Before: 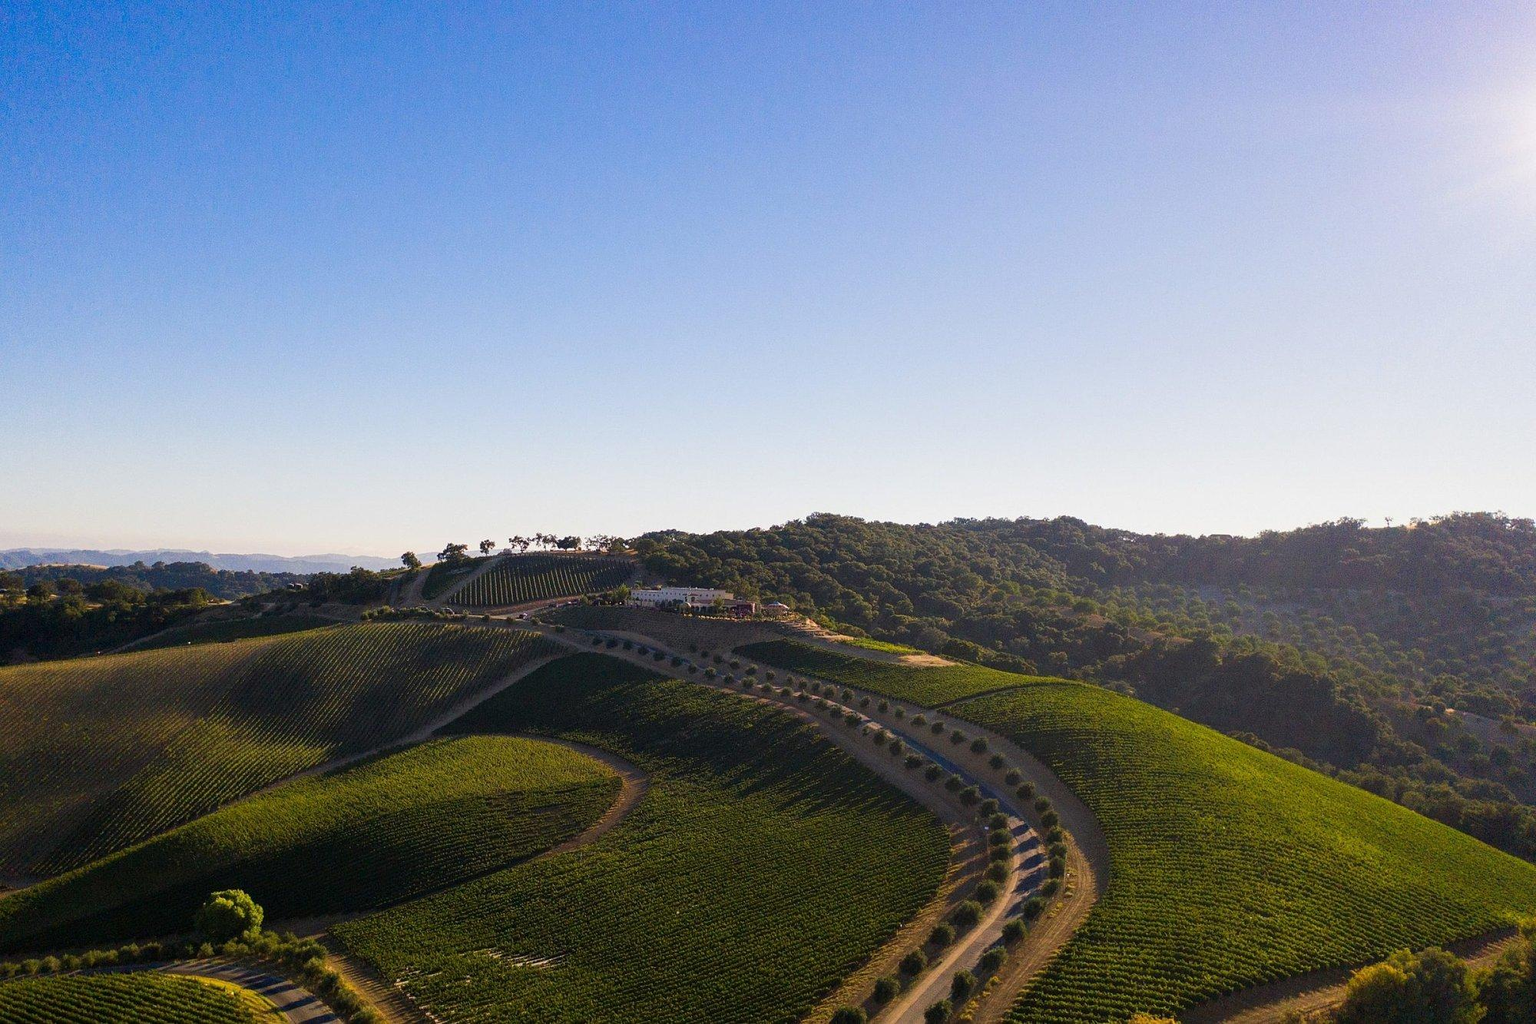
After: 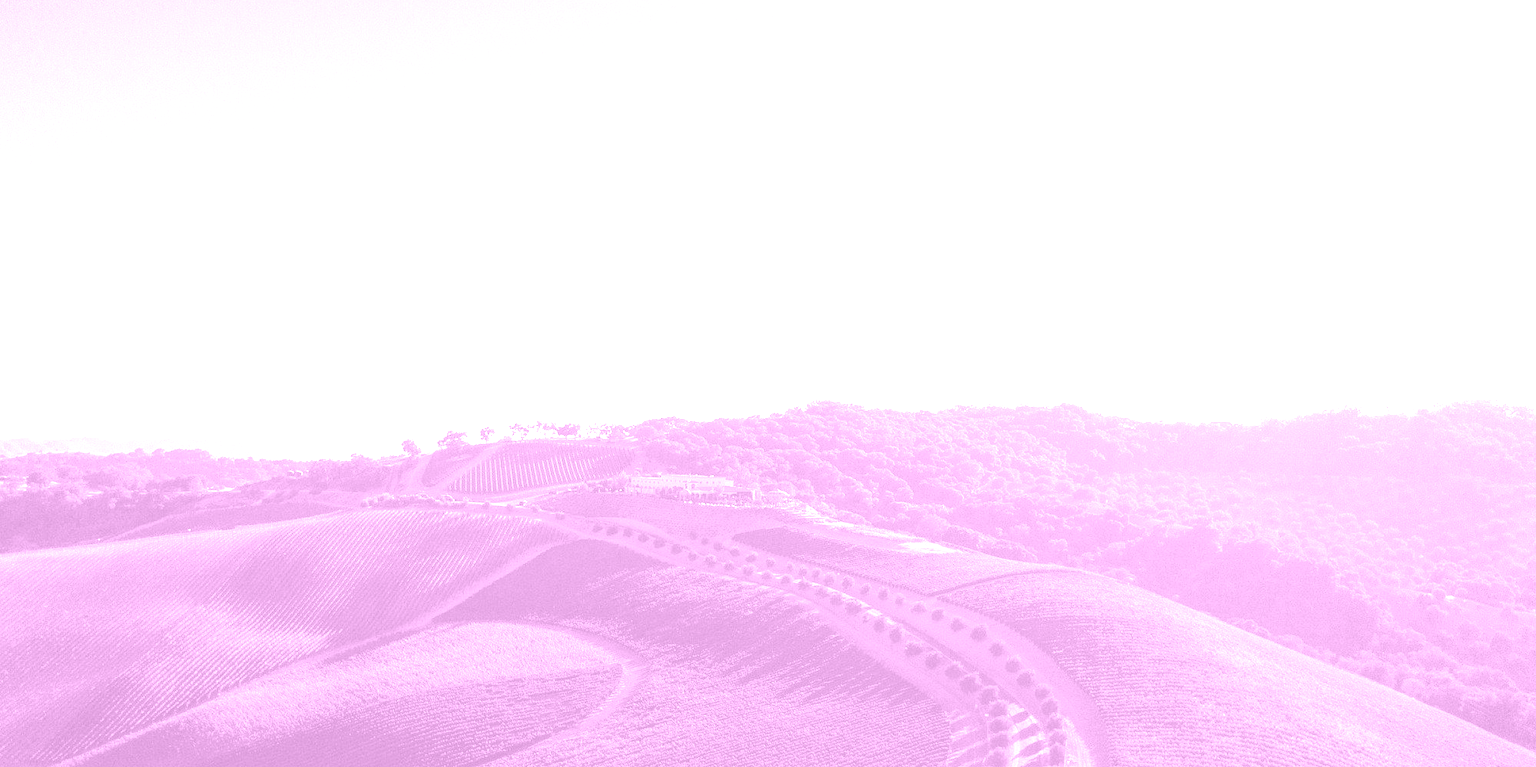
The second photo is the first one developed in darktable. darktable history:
local contrast: detail 110%
color balance rgb: linear chroma grading › global chroma 50%, perceptual saturation grading › global saturation 2.34%, global vibrance 6.64%, contrast 12.71%, saturation formula JzAzBz (2021)
exposure: exposure 2.25 EV, compensate highlight preservation false
crop: top 11.038%, bottom 13.962%
colorize: hue 331.2°, saturation 75%, source mix 30.28%, lightness 70.52%, version 1
